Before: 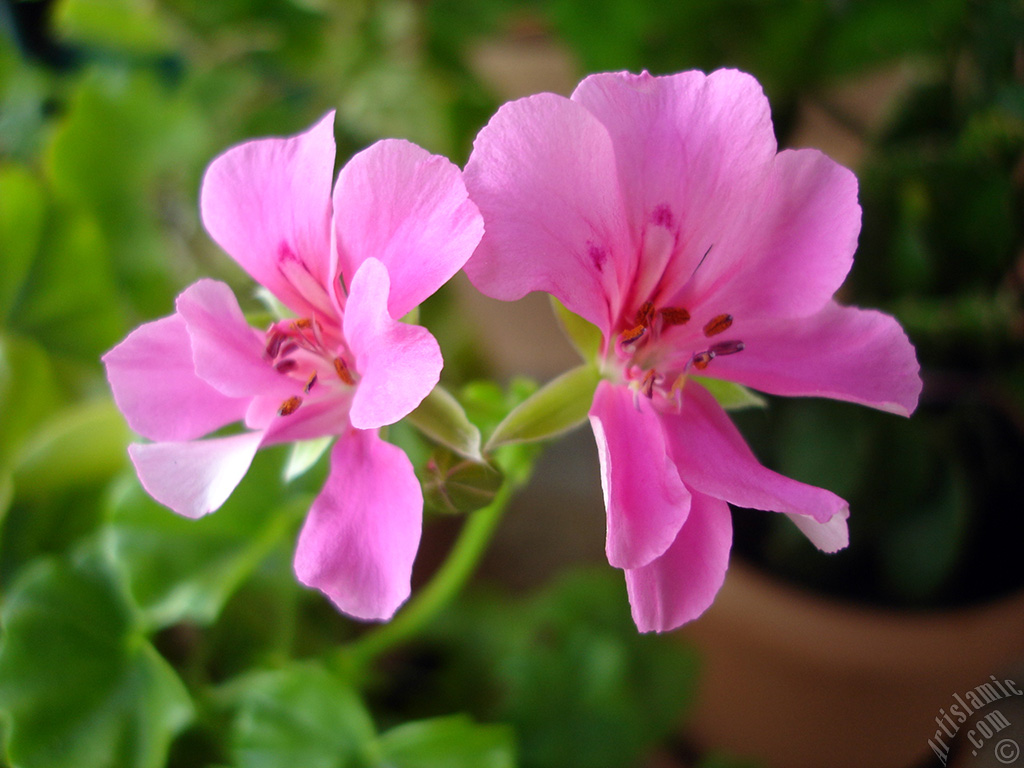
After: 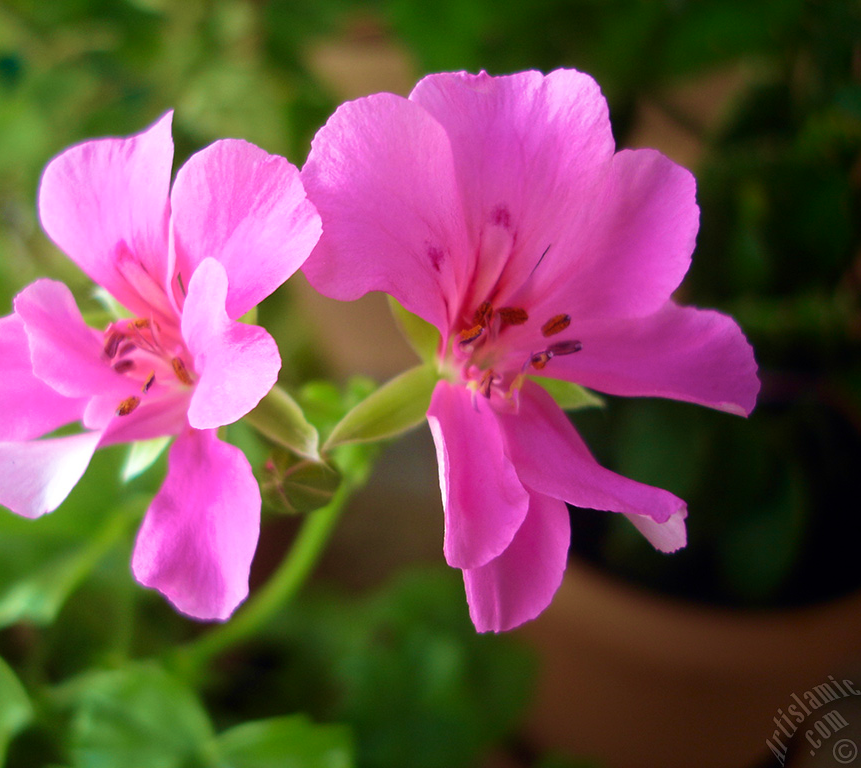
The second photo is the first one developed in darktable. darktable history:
shadows and highlights: shadows -38.33, highlights 64.22, highlights color adjustment 32.37%, soften with gaussian
velvia: strength 56.52%
crop: left 15.837%
